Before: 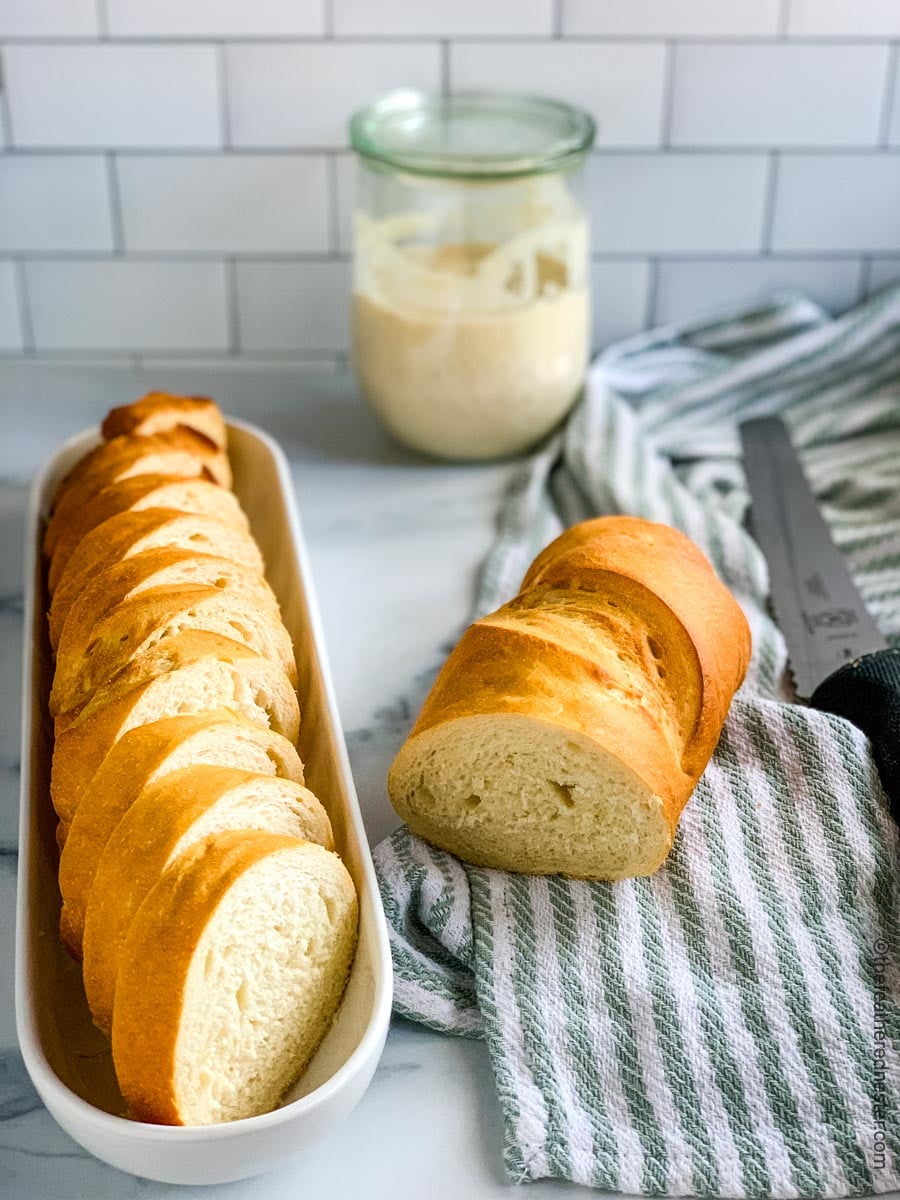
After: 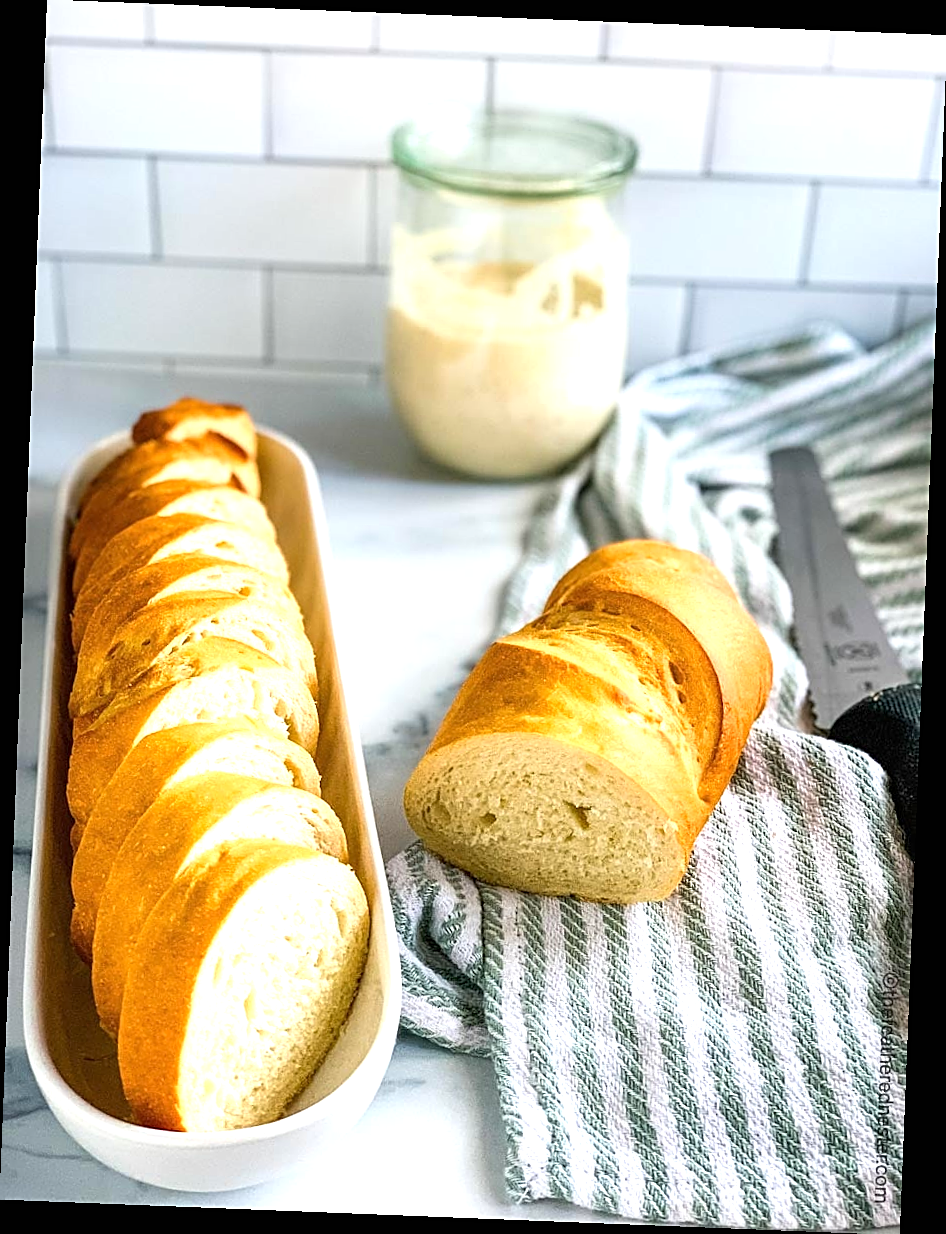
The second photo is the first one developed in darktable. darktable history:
rotate and perspective: rotation 2.27°, automatic cropping off
exposure: black level correction 0, exposure 0.7 EV, compensate exposure bias true, compensate highlight preservation false
sharpen: on, module defaults
white balance: emerald 1
